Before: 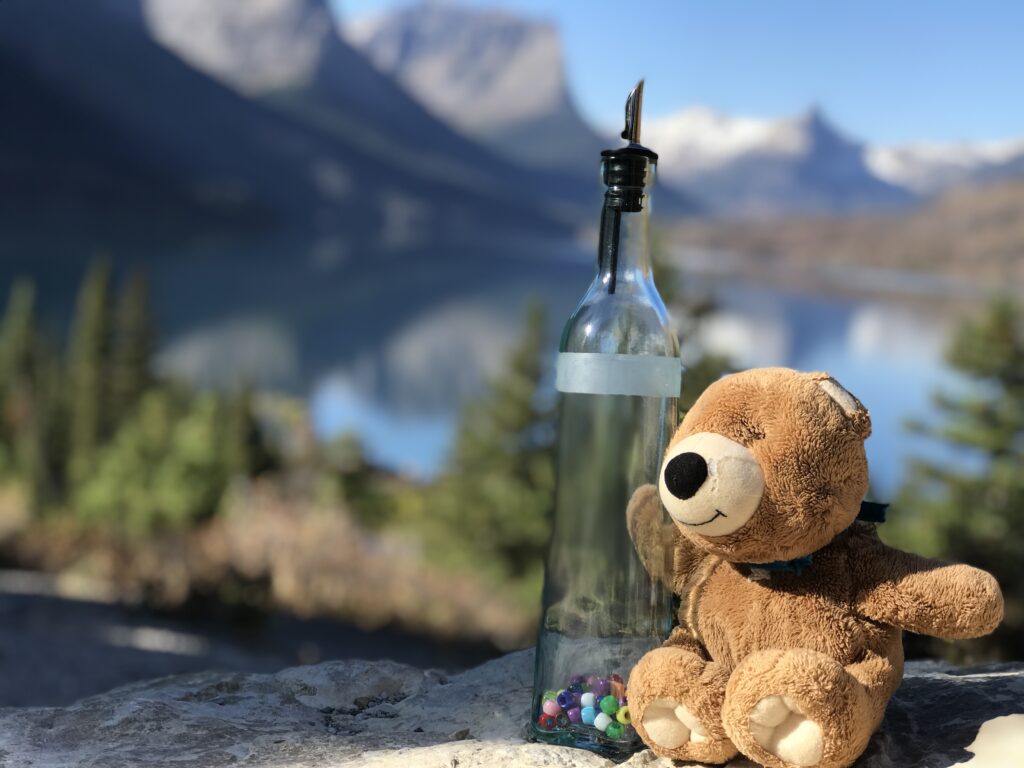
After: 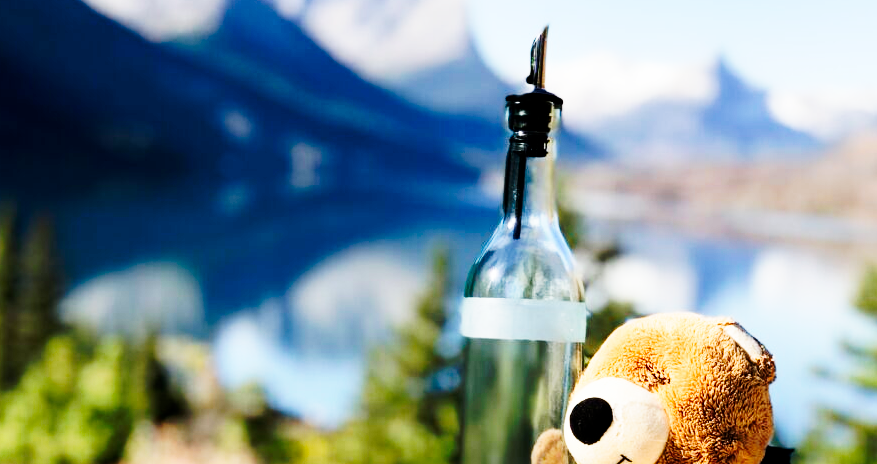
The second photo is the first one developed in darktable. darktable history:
filmic rgb: black relative exposure -8.7 EV, white relative exposure 2.7 EV, threshold 3 EV, target black luminance 0%, hardness 6.25, latitude 75%, contrast 1.325, highlights saturation mix -5%, preserve chrominance no, color science v5 (2021), iterations of high-quality reconstruction 0, enable highlight reconstruction true
crop and rotate: left 9.345%, top 7.22%, right 4.982%, bottom 32.331%
tone curve: curves: ch0 [(0, 0) (0.003, 0.003) (0.011, 0.013) (0.025, 0.028) (0.044, 0.05) (0.069, 0.079) (0.1, 0.113) (0.136, 0.154) (0.177, 0.201) (0.224, 0.268) (0.277, 0.38) (0.335, 0.486) (0.399, 0.588) (0.468, 0.688) (0.543, 0.787) (0.623, 0.854) (0.709, 0.916) (0.801, 0.957) (0.898, 0.978) (1, 1)], preserve colors none
